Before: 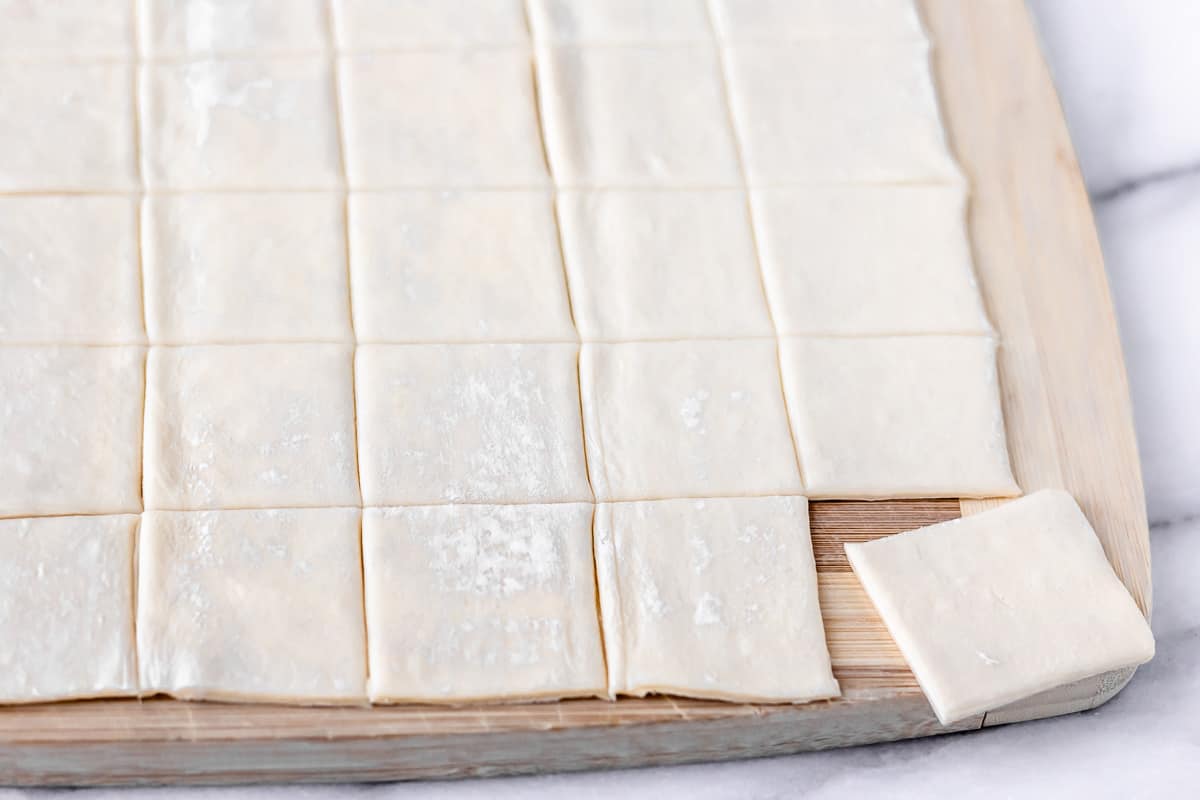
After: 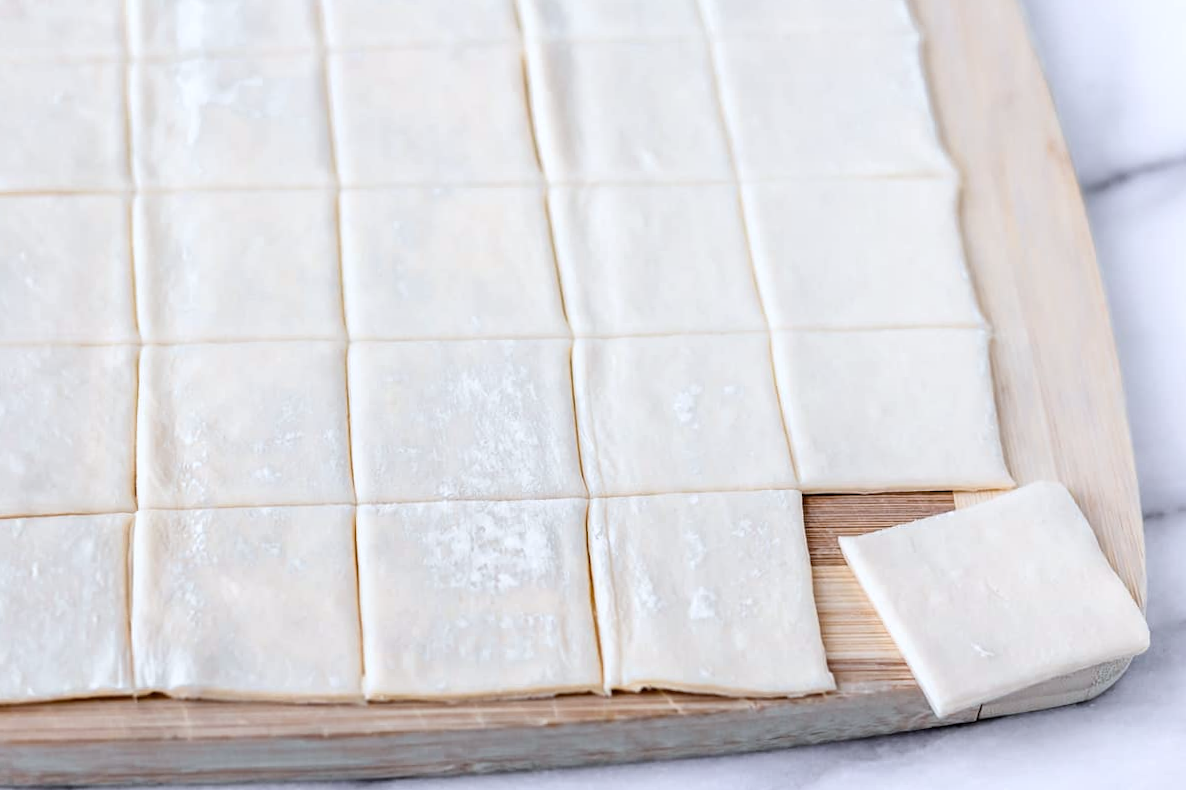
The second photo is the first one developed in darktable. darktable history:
white balance: emerald 1
rotate and perspective: rotation -0.45°, automatic cropping original format, crop left 0.008, crop right 0.992, crop top 0.012, crop bottom 0.988
color calibration: x 0.355, y 0.367, temperature 4700.38 K
